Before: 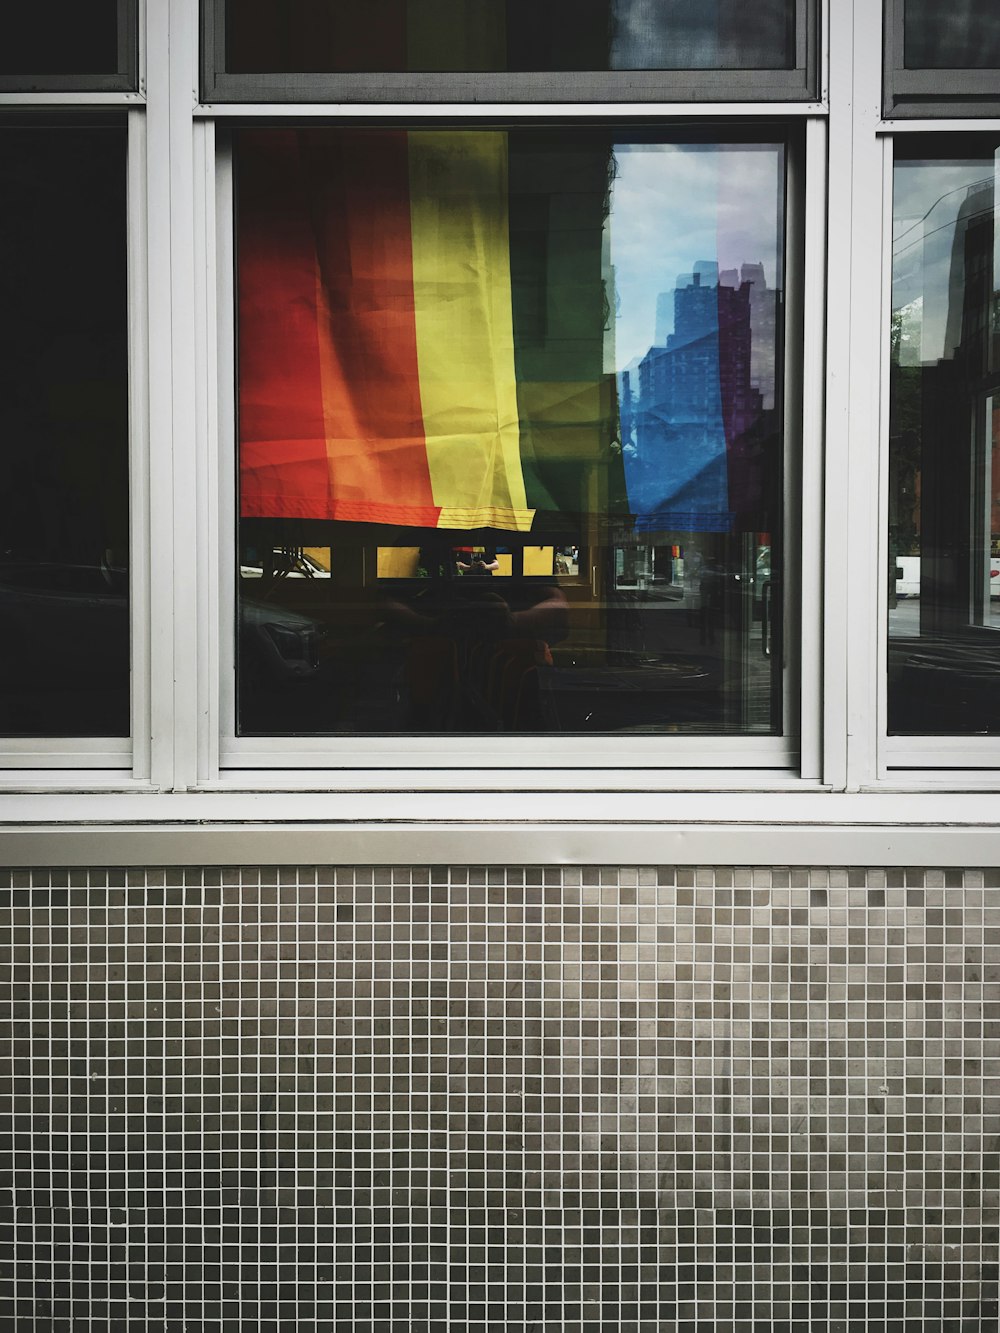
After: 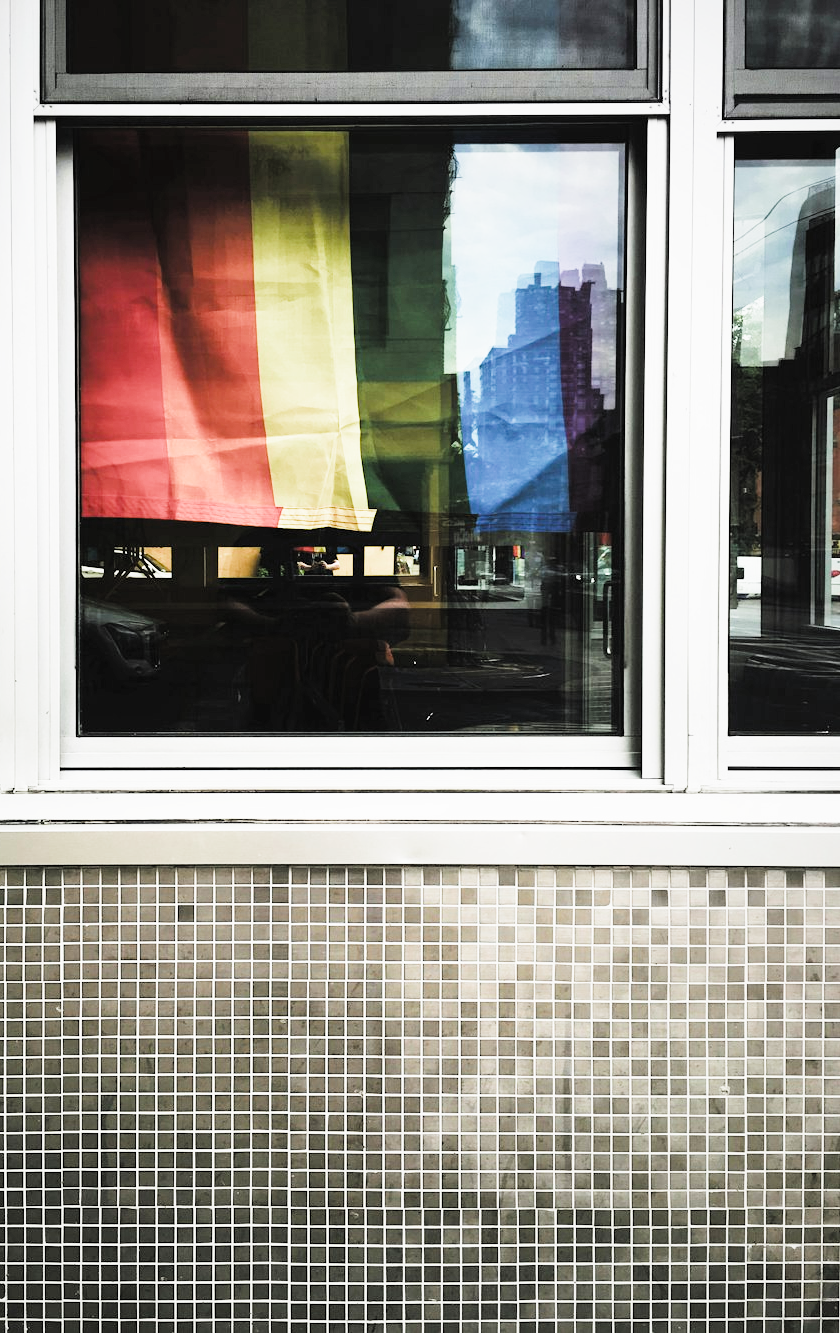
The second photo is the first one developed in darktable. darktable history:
filmic rgb: black relative exposure -5.07 EV, white relative exposure 3.96 EV, hardness 2.89, contrast 1.299, color science v4 (2020)
color balance rgb: perceptual saturation grading › global saturation 17.471%, contrast 5.276%
exposure: exposure 1.203 EV, compensate highlight preservation false
crop: left 15.981%
